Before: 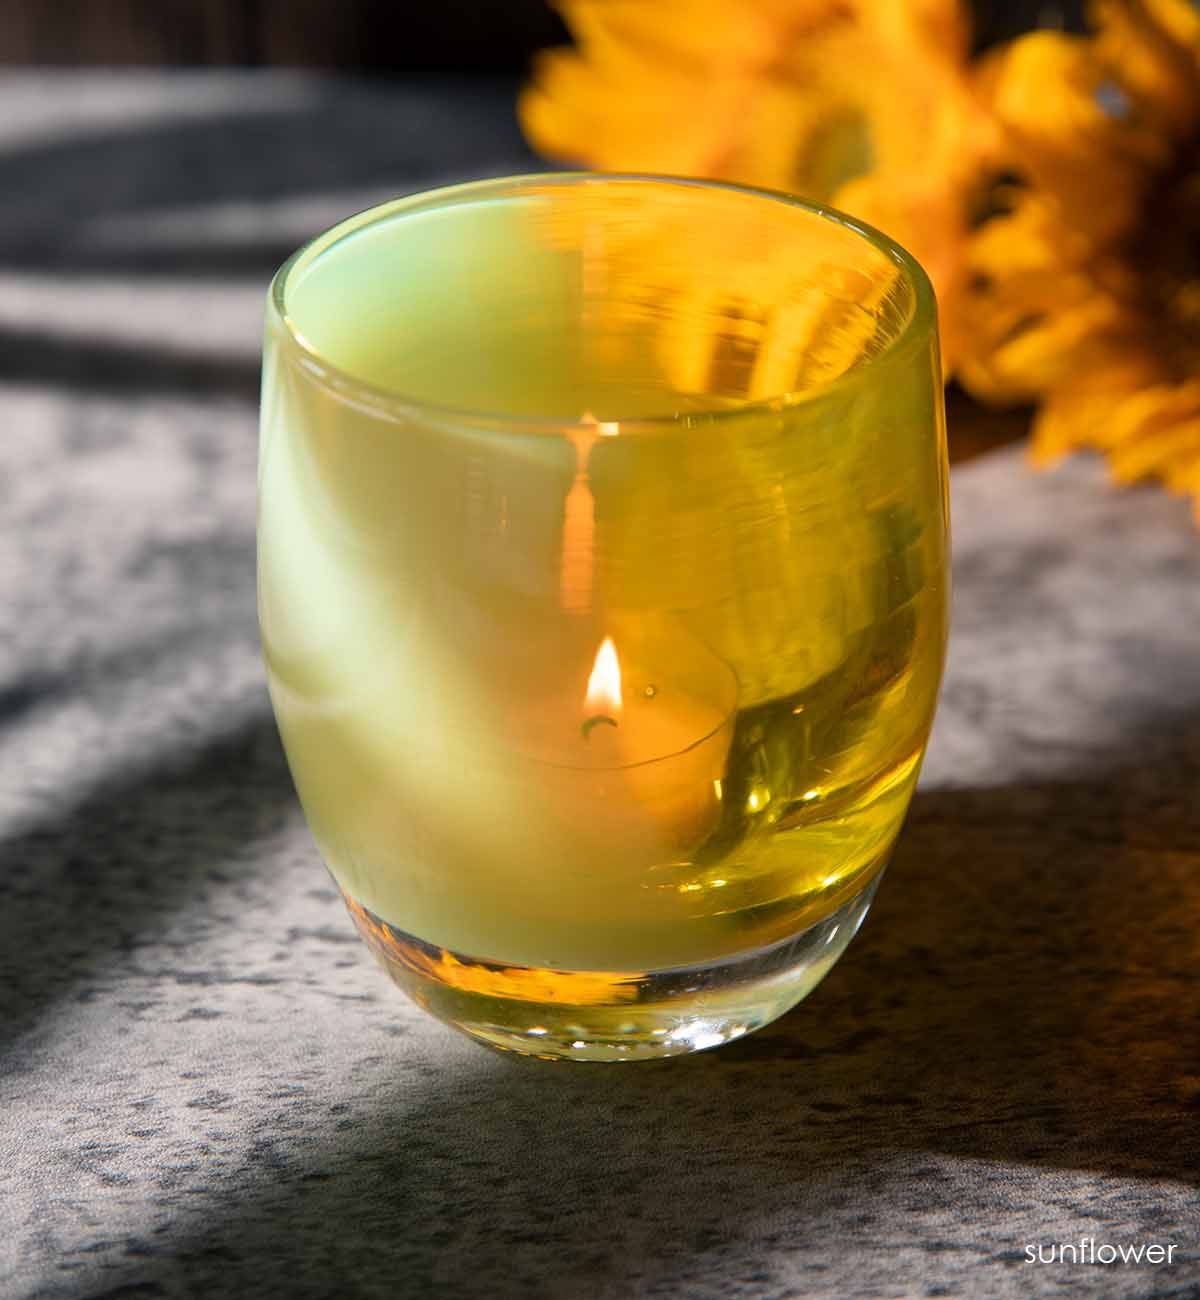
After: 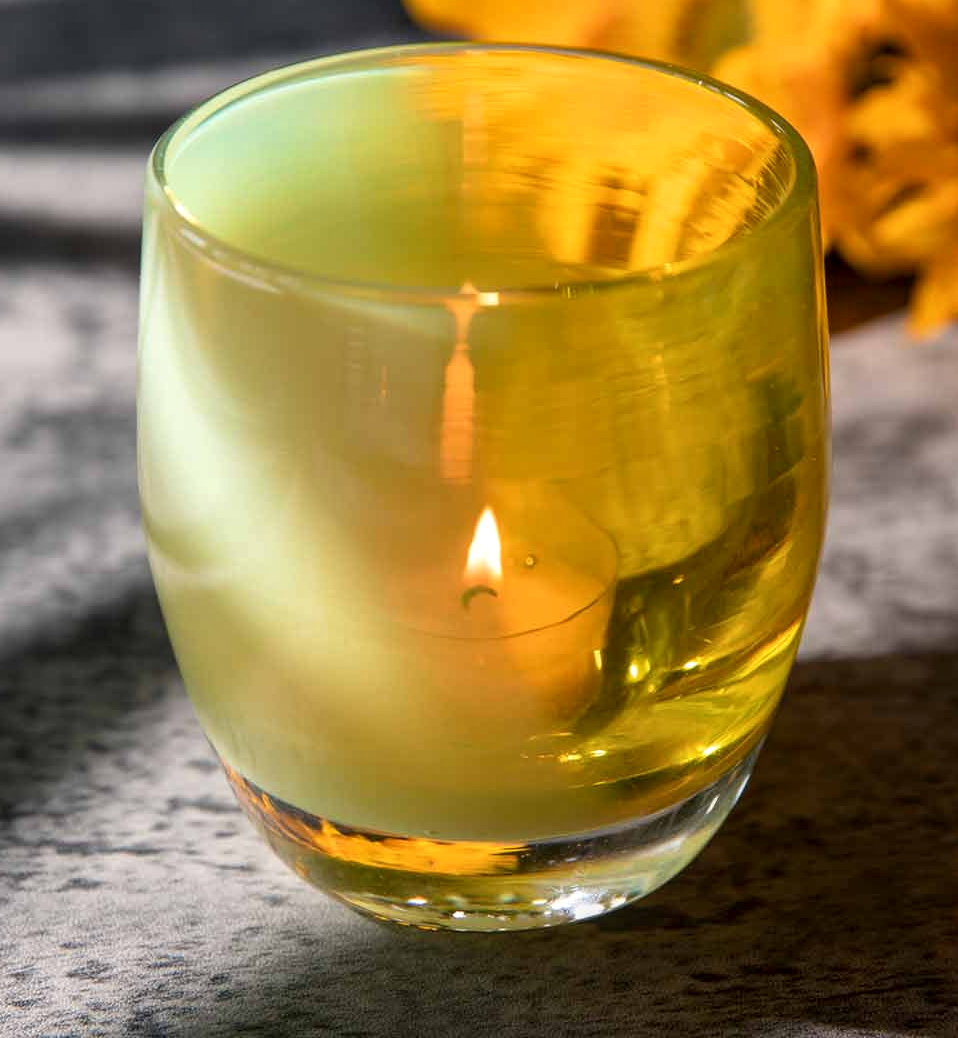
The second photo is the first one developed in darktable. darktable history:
crop and rotate: left 10.071%, top 10.071%, right 10.02%, bottom 10.02%
local contrast: on, module defaults
